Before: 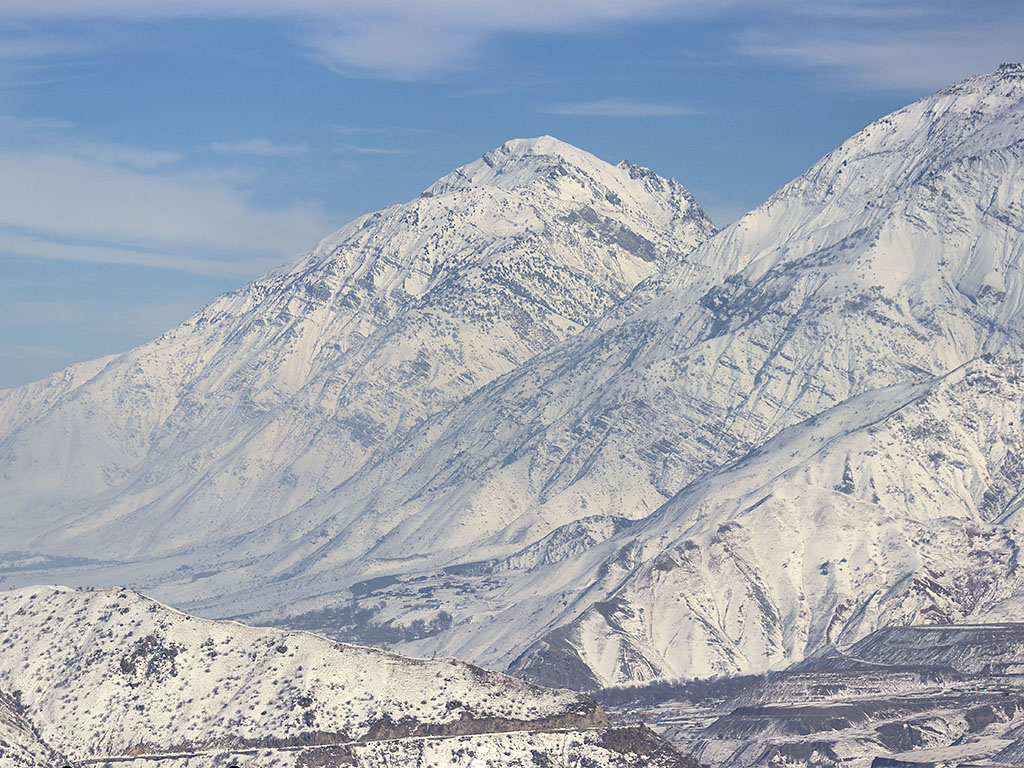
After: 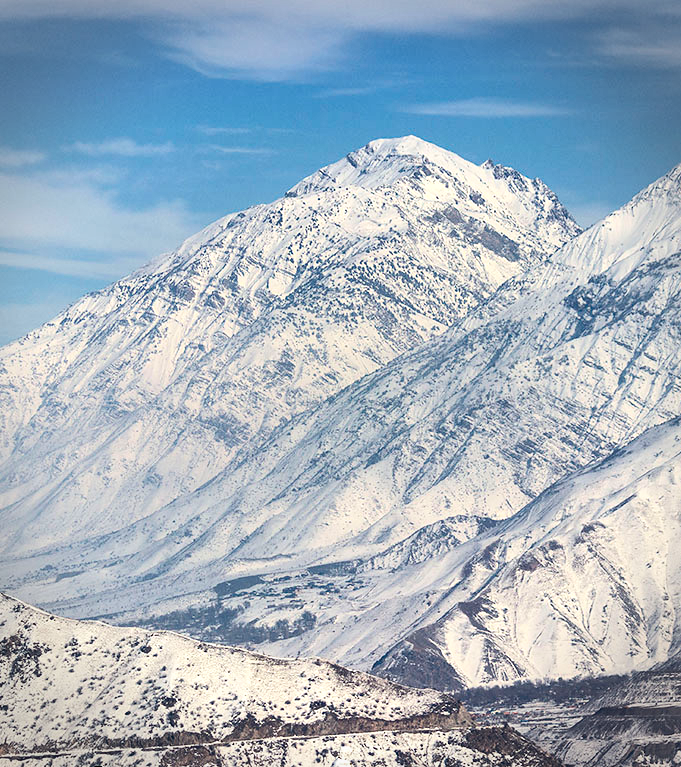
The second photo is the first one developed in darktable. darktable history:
crop and rotate: left 13.35%, right 20.057%
contrast brightness saturation: contrast 0.204, brightness -0.11, saturation 0.101
local contrast: highlights 102%, shadows 99%, detail 119%, midtone range 0.2
exposure: black level correction 0.005, exposure 0.282 EV, compensate highlight preservation false
vignetting: fall-off start 73.44%, brightness -0.417, saturation -0.29, dithering 16-bit output
shadows and highlights: shadows 20.3, highlights -20.23, soften with gaussian
color balance rgb: perceptual saturation grading › global saturation -3.975%, perceptual saturation grading › shadows -1.698%, global vibrance 2.436%
